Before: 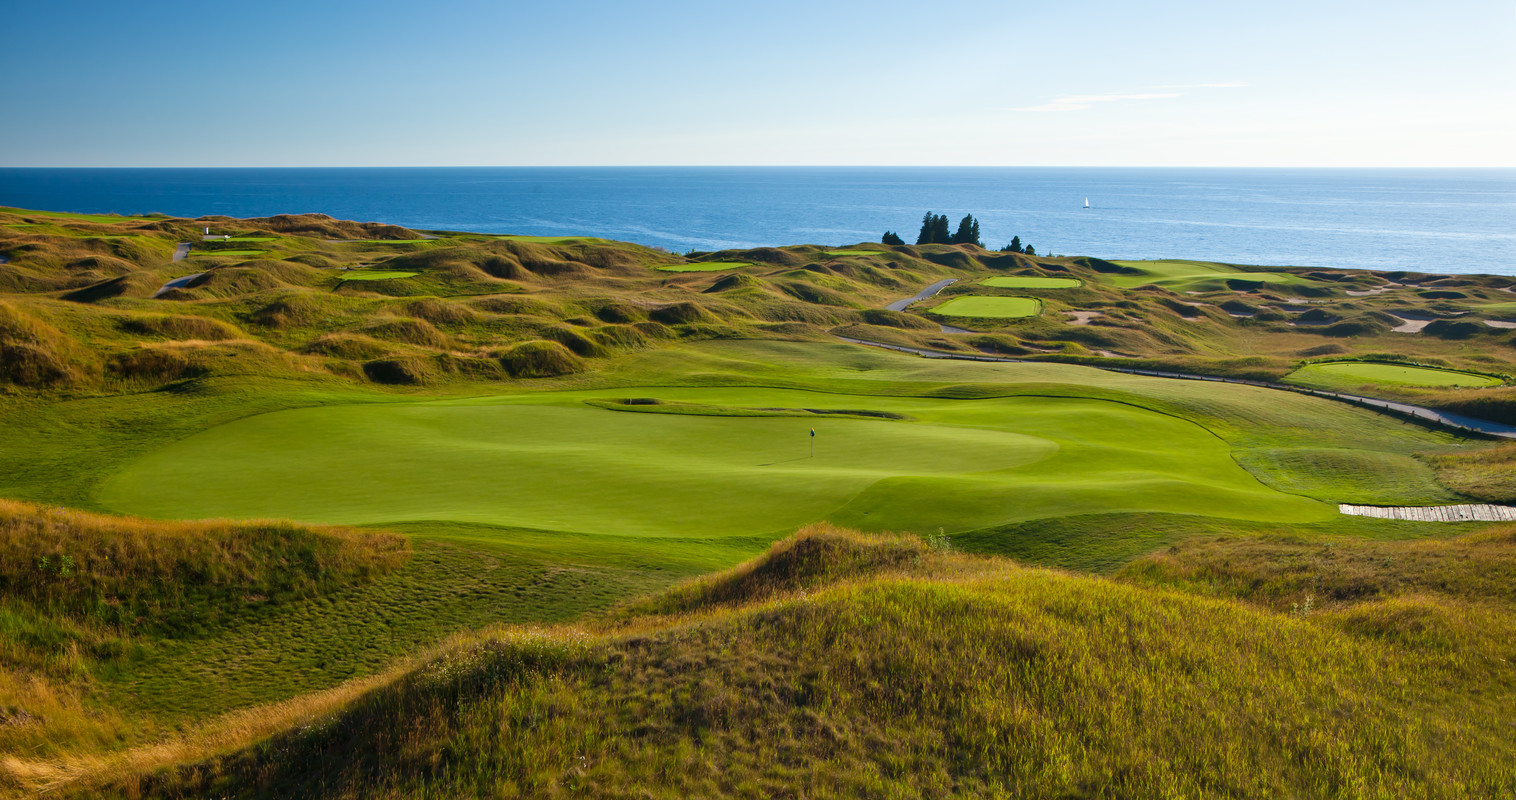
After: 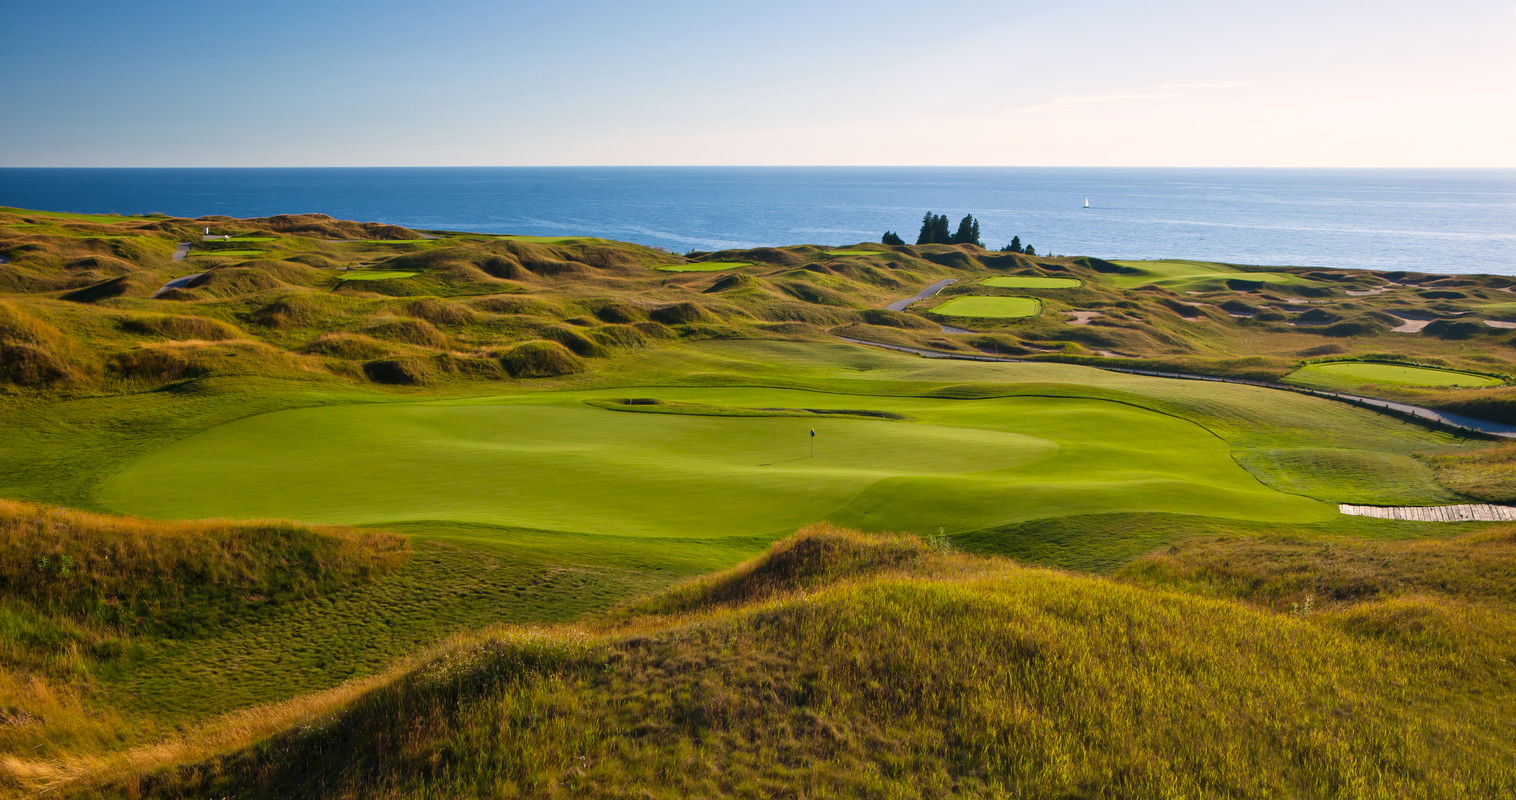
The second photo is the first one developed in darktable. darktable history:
color correction: highlights a* 5.92, highlights b* 4.81
